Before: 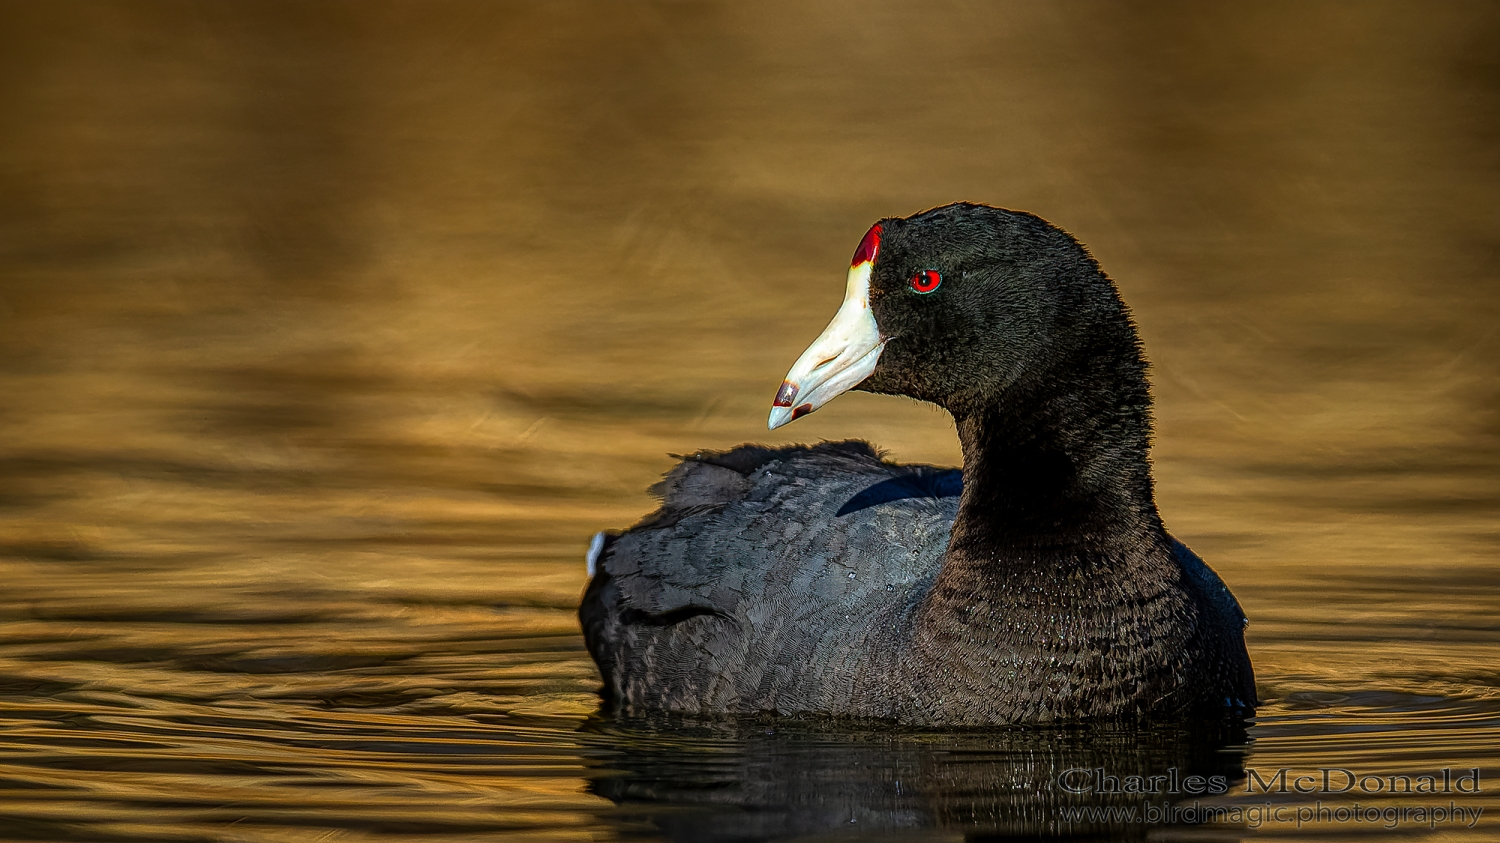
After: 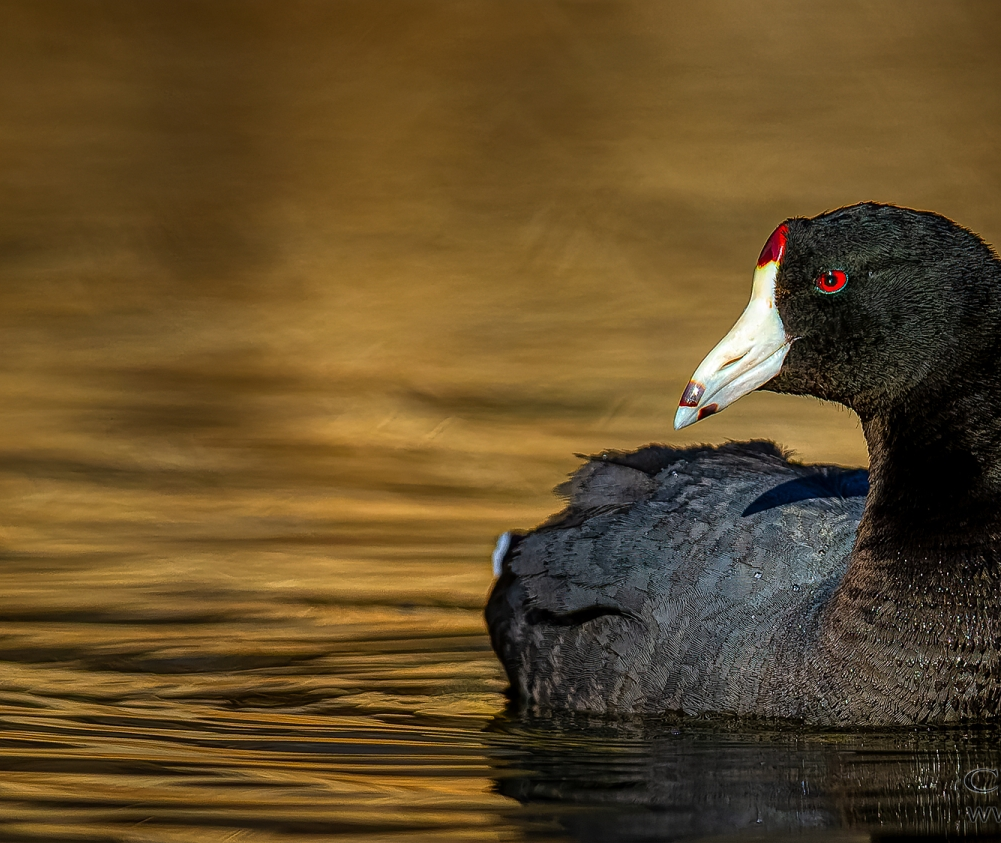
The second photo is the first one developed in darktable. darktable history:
exposure: compensate highlight preservation false
crop and rotate: left 6.296%, right 26.965%
